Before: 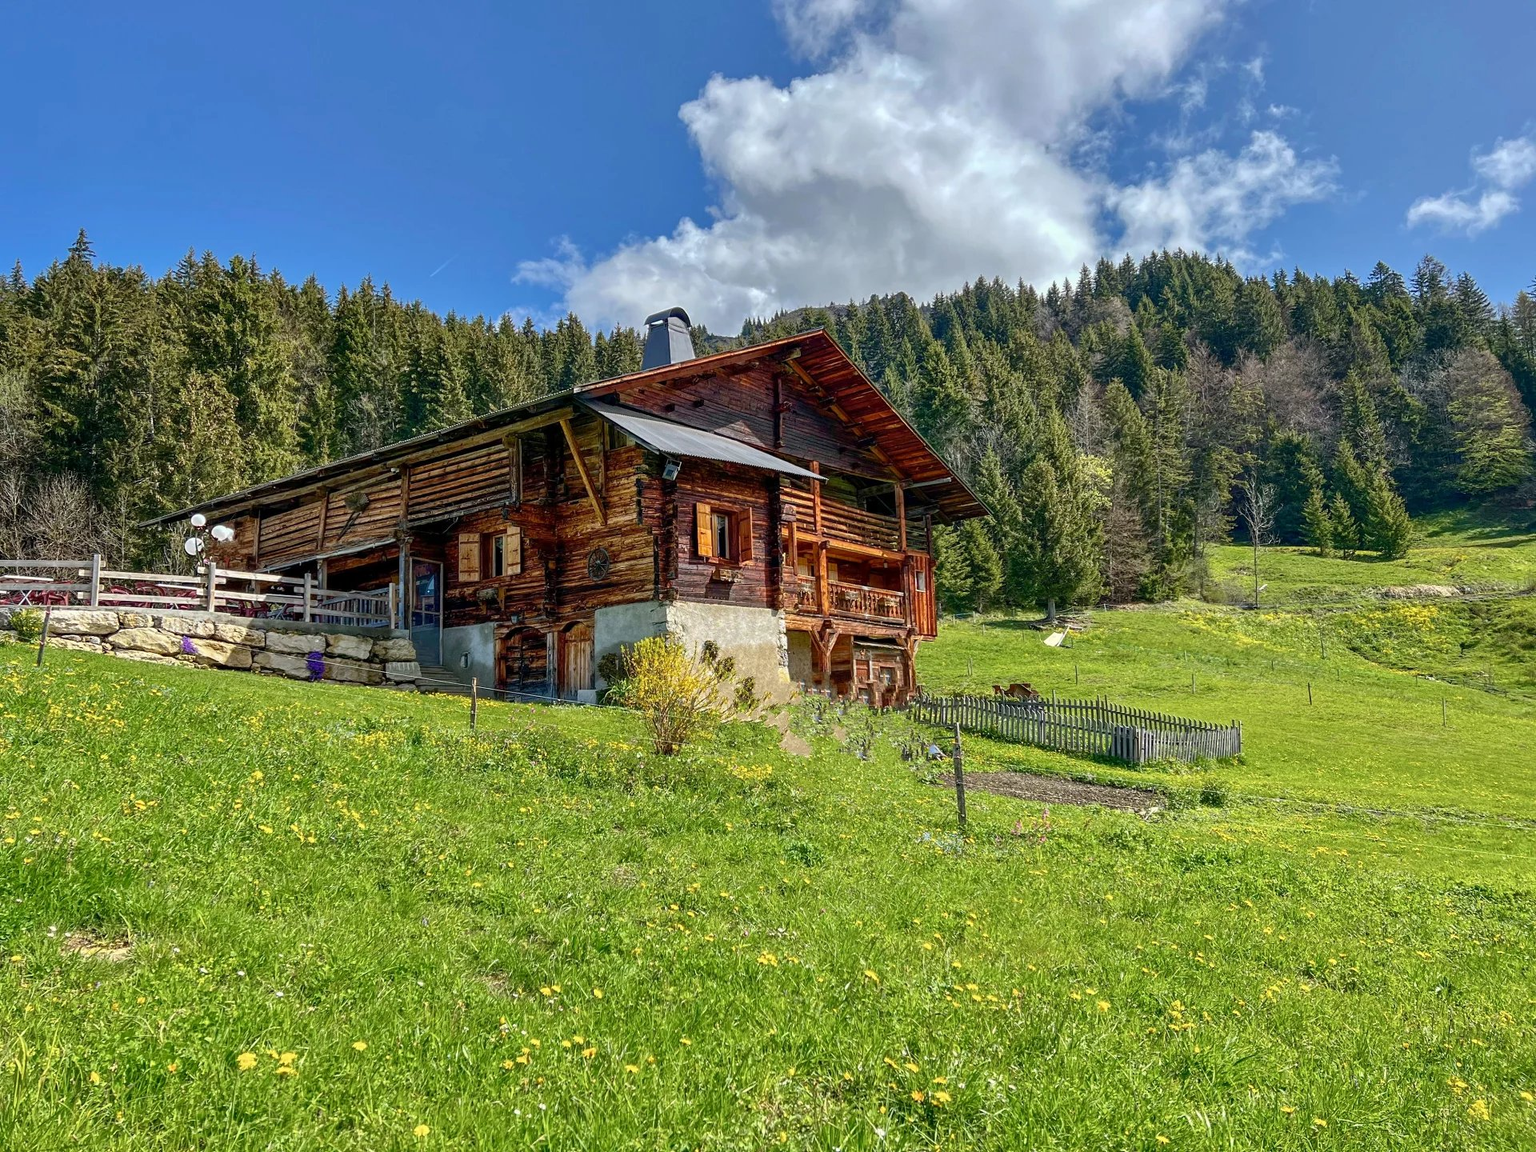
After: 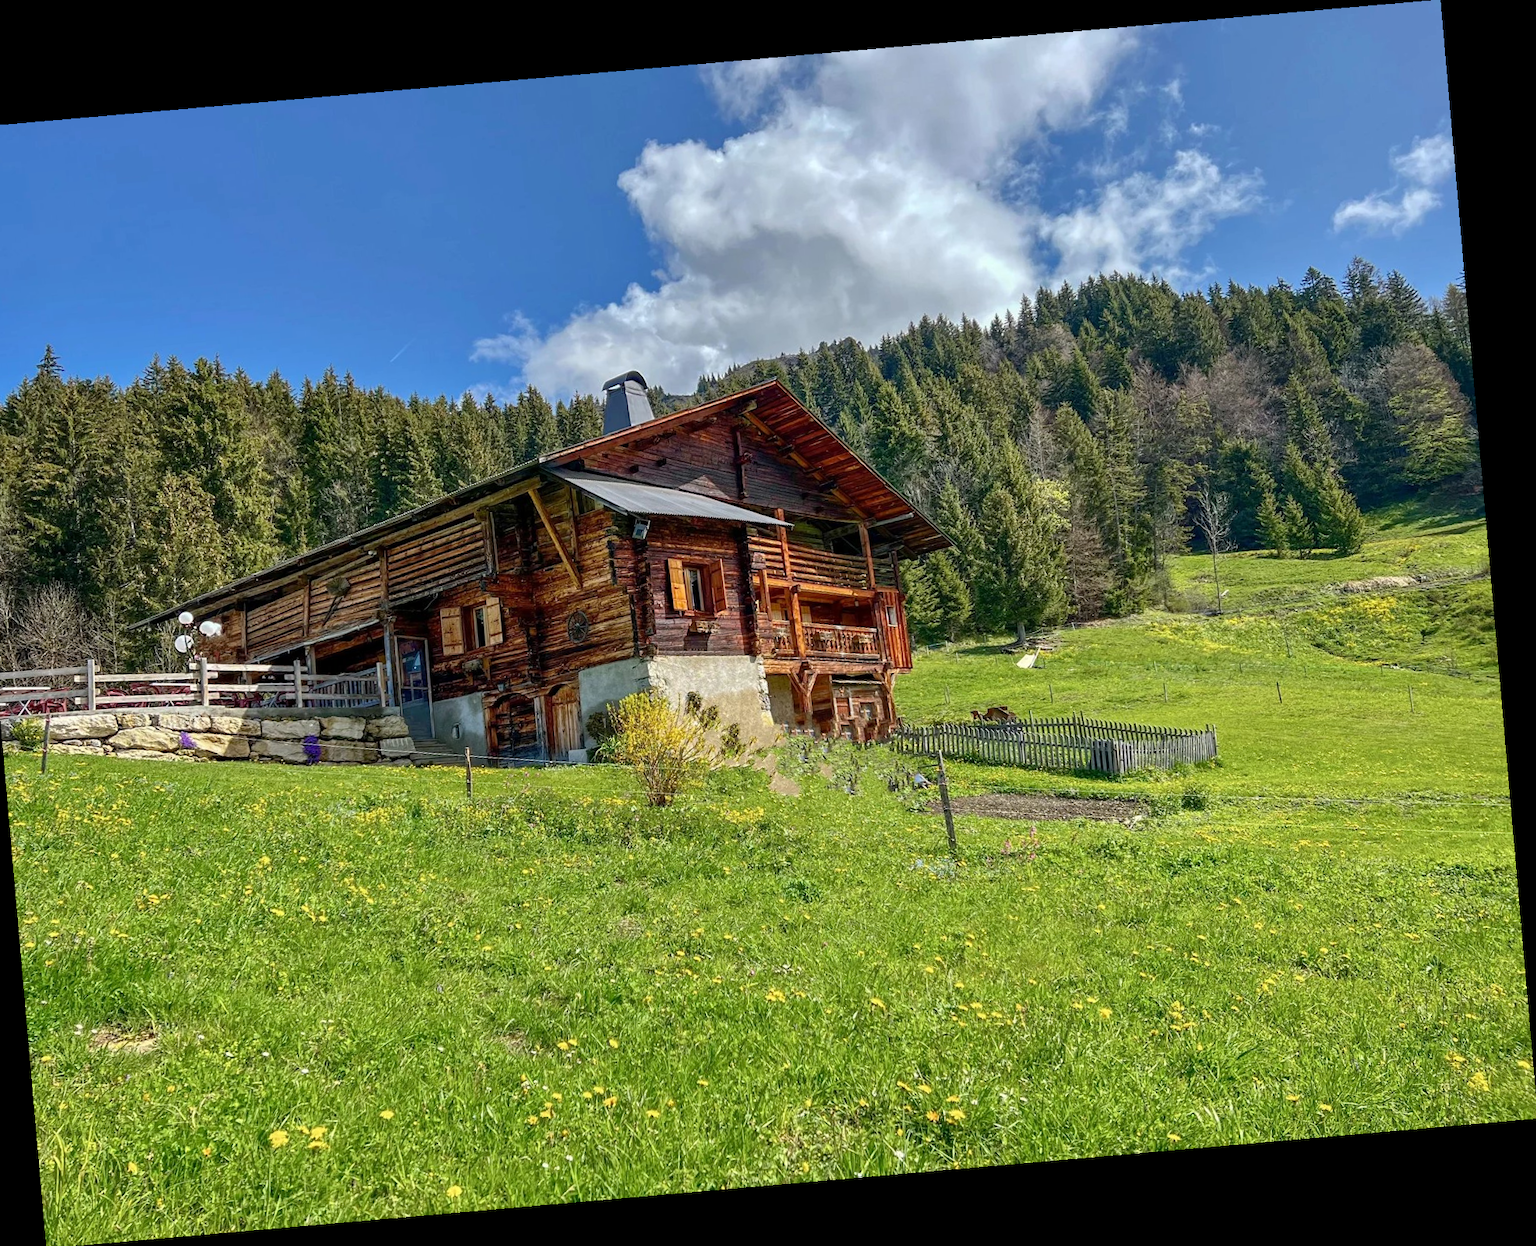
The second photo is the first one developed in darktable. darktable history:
rotate and perspective: rotation -4.98°, automatic cropping off
crop and rotate: left 3.238%
